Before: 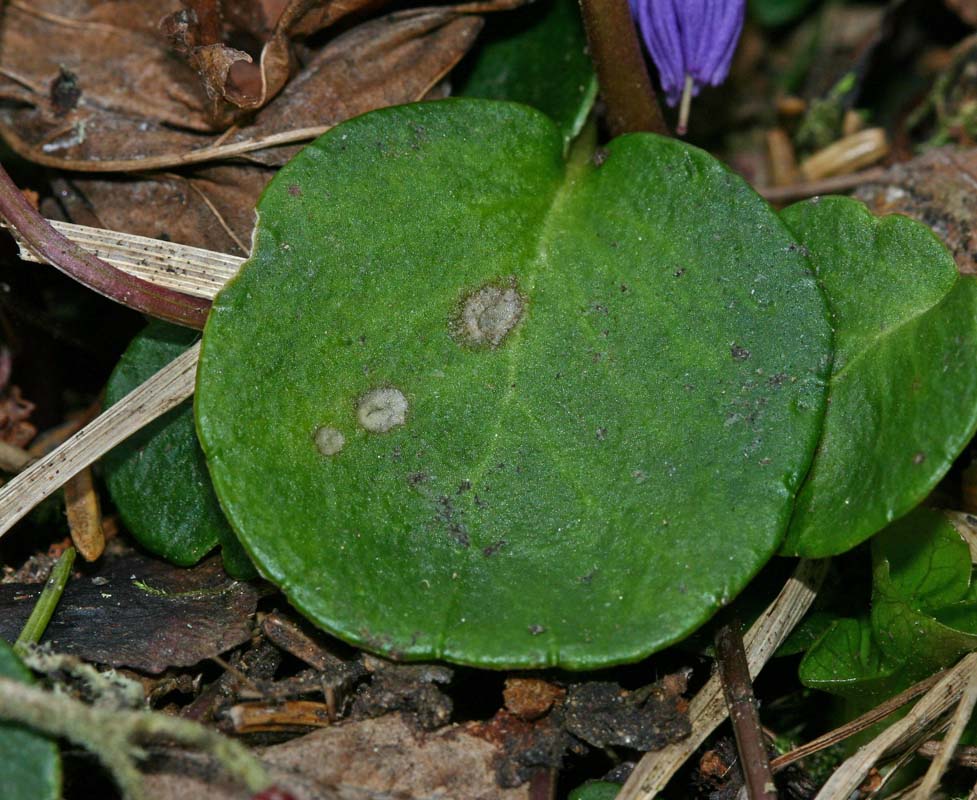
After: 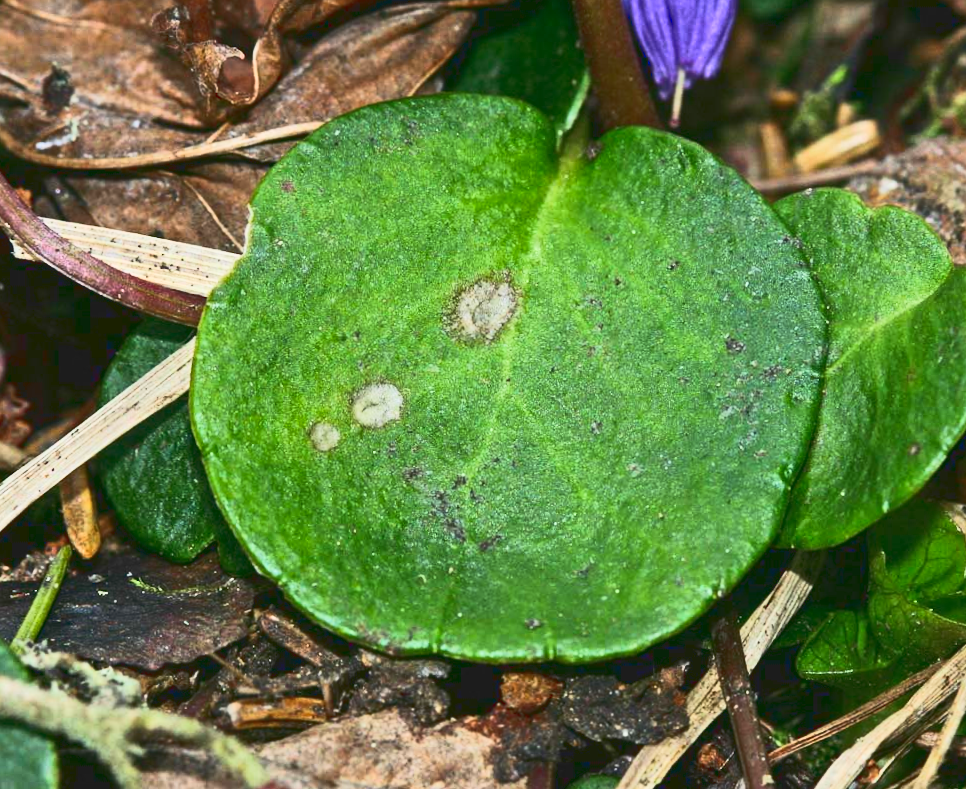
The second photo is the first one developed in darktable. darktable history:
rotate and perspective: rotation -0.45°, automatic cropping original format, crop left 0.008, crop right 0.992, crop top 0.012, crop bottom 0.988
tone curve: curves: ch0 [(0, 0.098) (0.262, 0.324) (0.421, 0.59) (0.54, 0.803) (0.725, 0.922) (0.99, 0.974)], color space Lab, linked channels, preserve colors none
